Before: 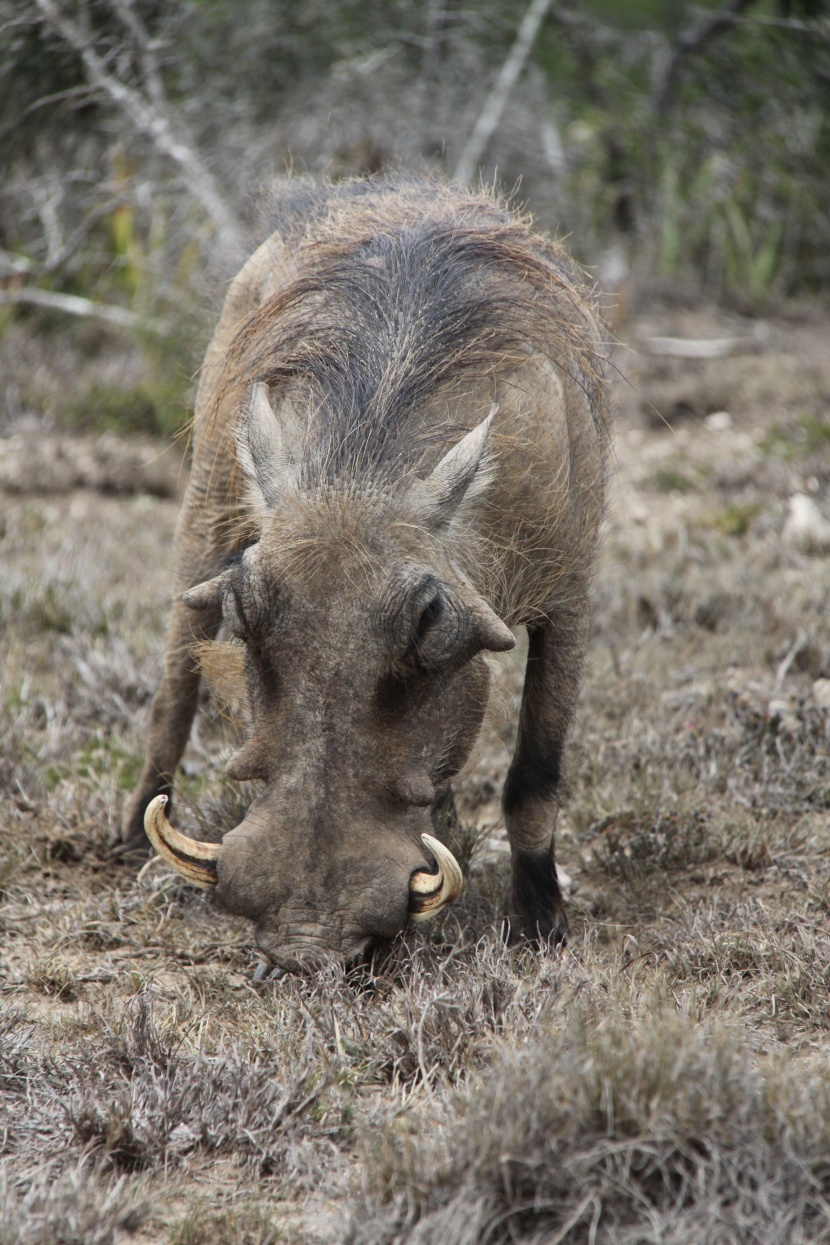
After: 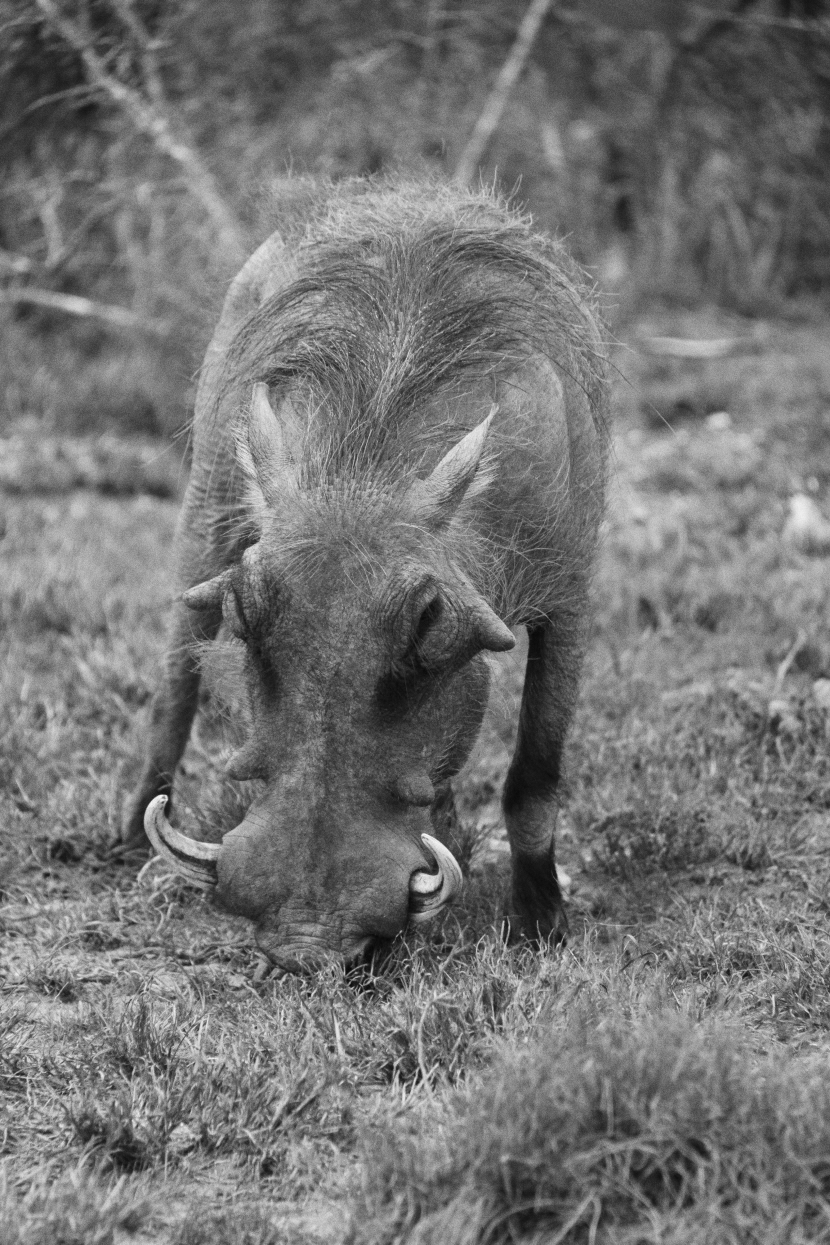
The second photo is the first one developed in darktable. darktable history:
grain: coarseness 7.08 ISO, strength 21.67%, mid-tones bias 59.58%
monochrome: on, module defaults
